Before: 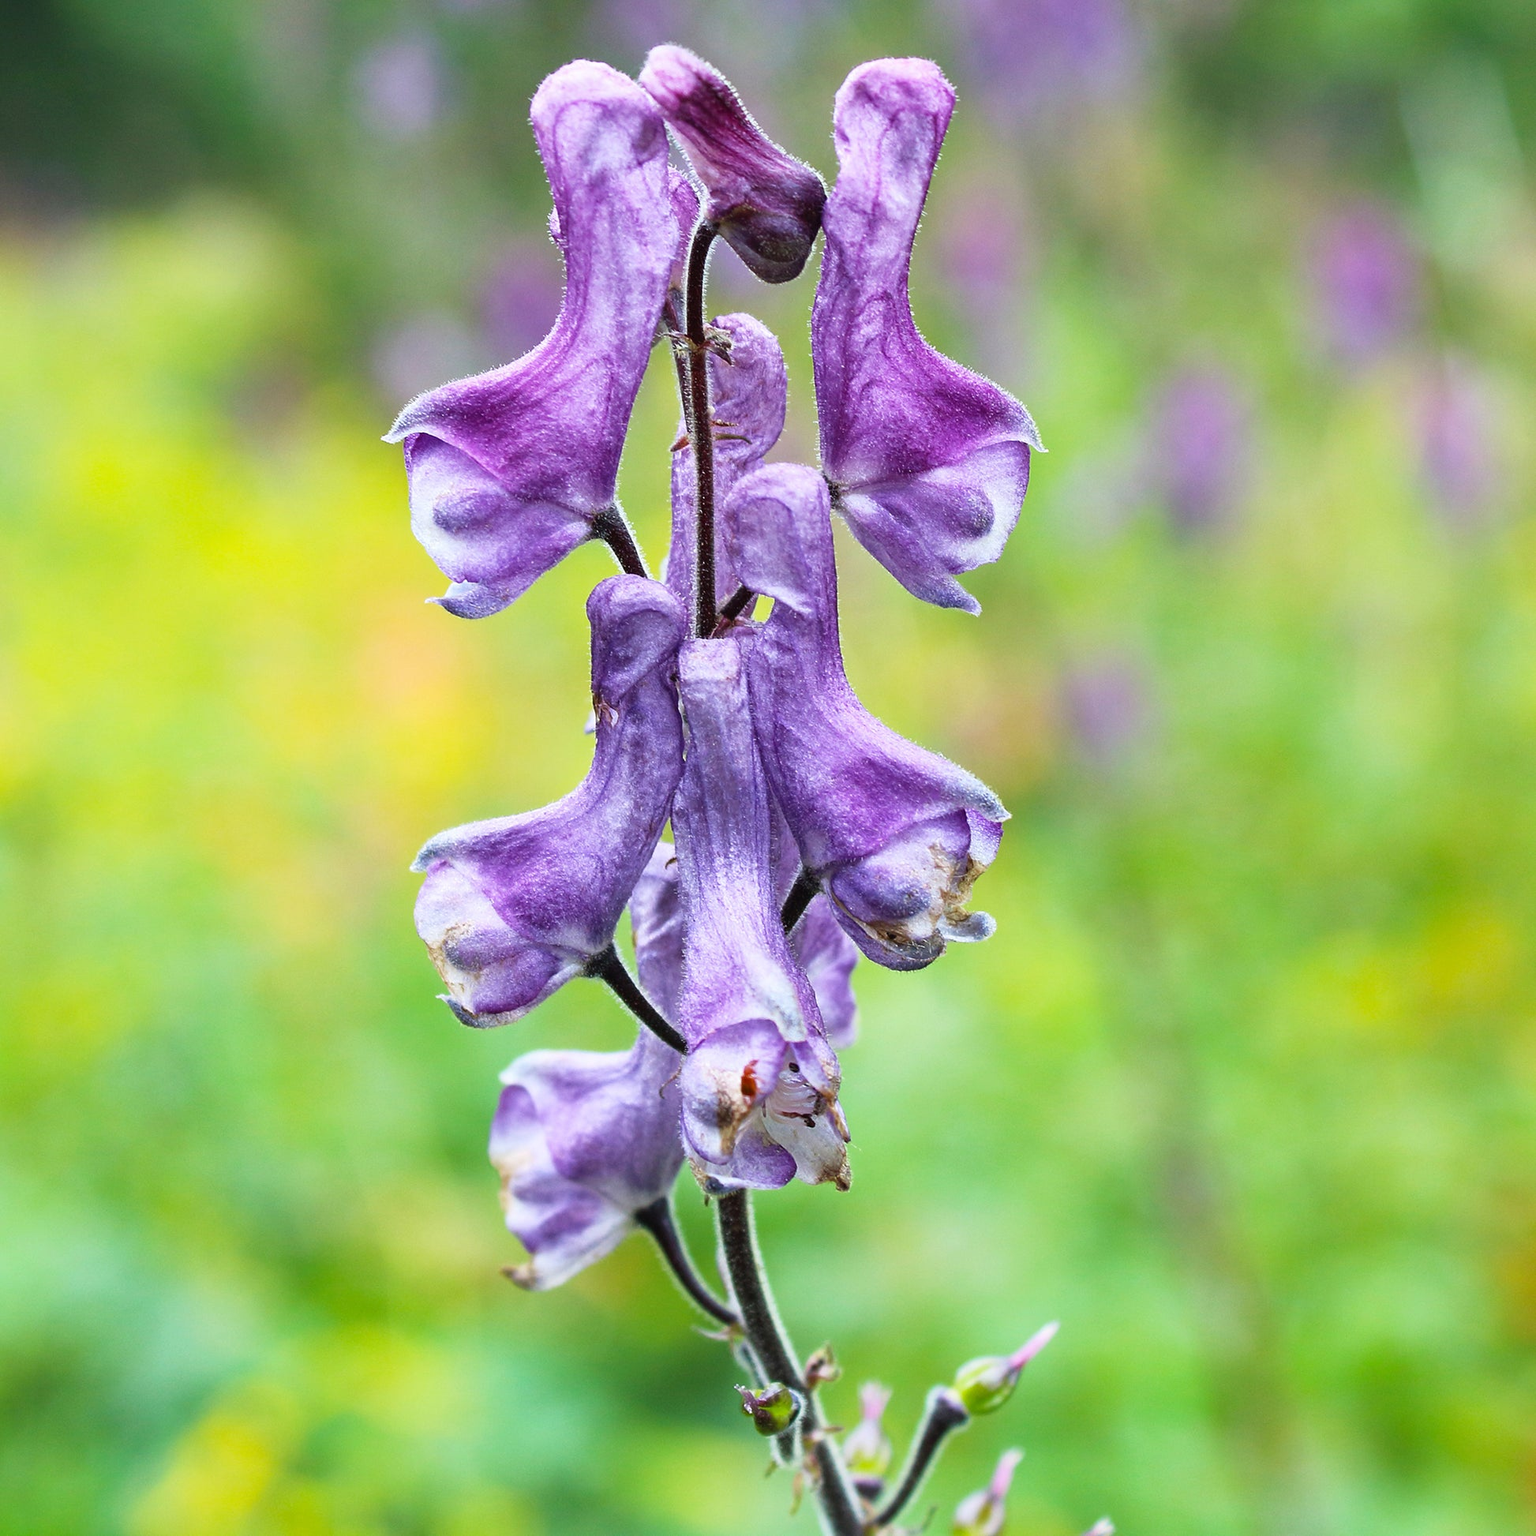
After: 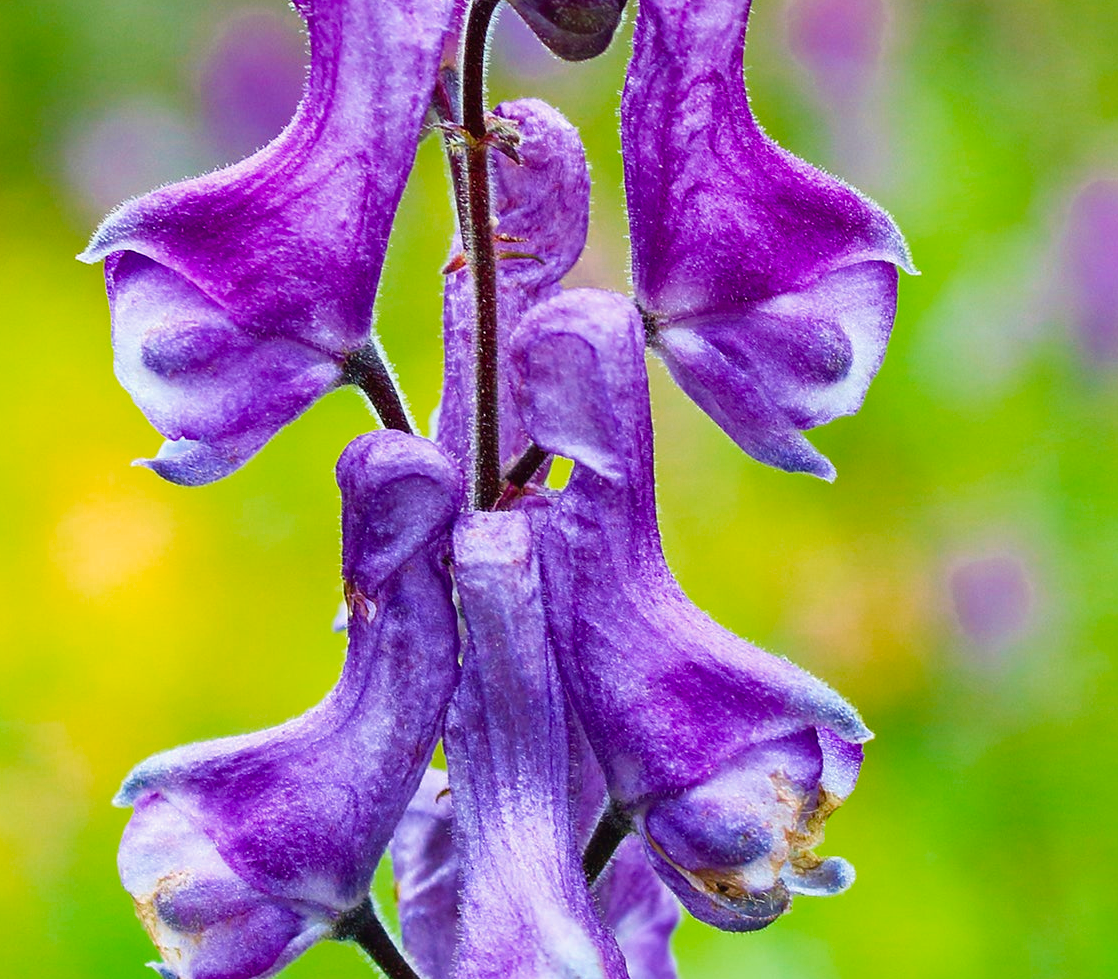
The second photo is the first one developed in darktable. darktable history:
color zones: curves: ch0 [(0, 0.465) (0.092, 0.596) (0.289, 0.464) (0.429, 0.453) (0.571, 0.464) (0.714, 0.455) (0.857, 0.462) (1, 0.465)]
tone equalizer: -7 EV 0.2 EV, -6 EV 0.134 EV, -5 EV 0.096 EV, -4 EV 0.026 EV, -2 EV -0.015 EV, -1 EV -0.053 EV, +0 EV -0.076 EV, edges refinement/feathering 500, mask exposure compensation -1.57 EV, preserve details no
velvia: strength 51.11%, mid-tones bias 0.504
crop: left 20.935%, top 15.36%, right 21.571%, bottom 33.981%
